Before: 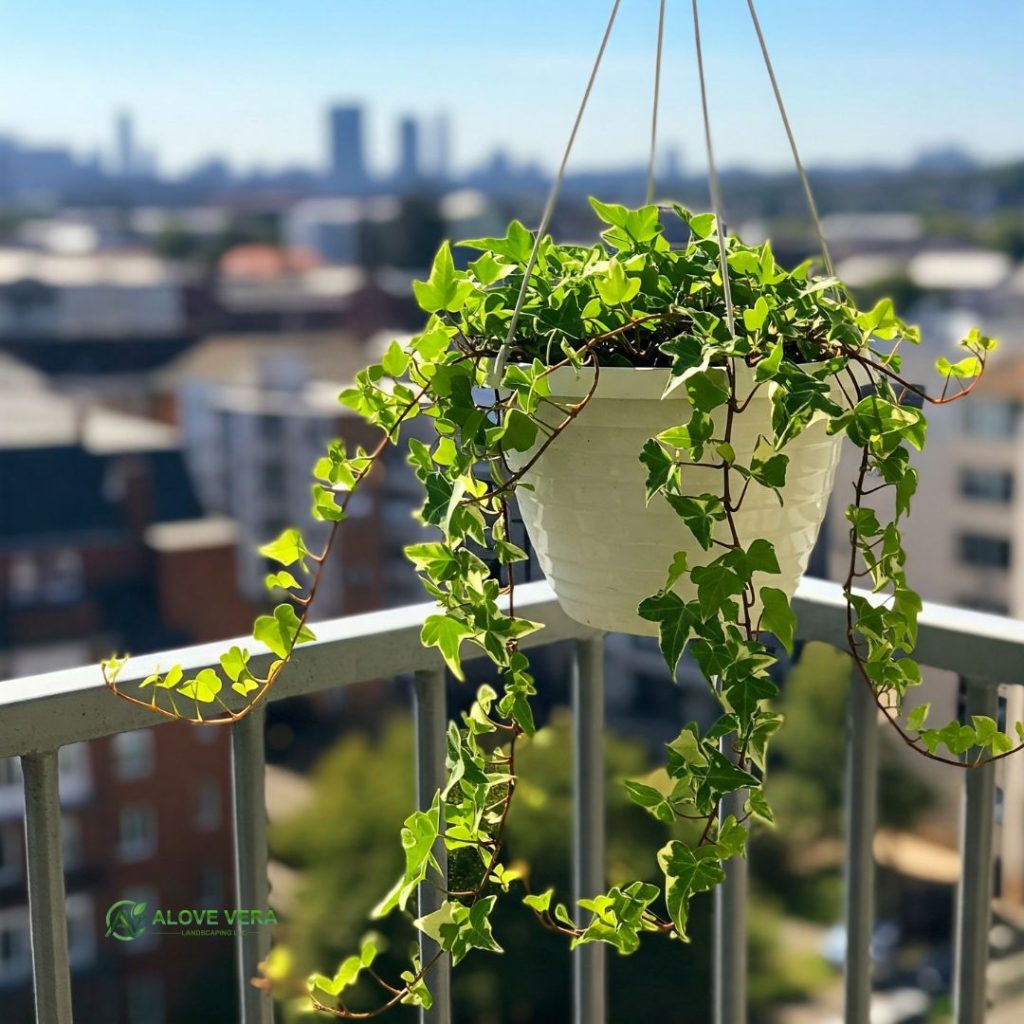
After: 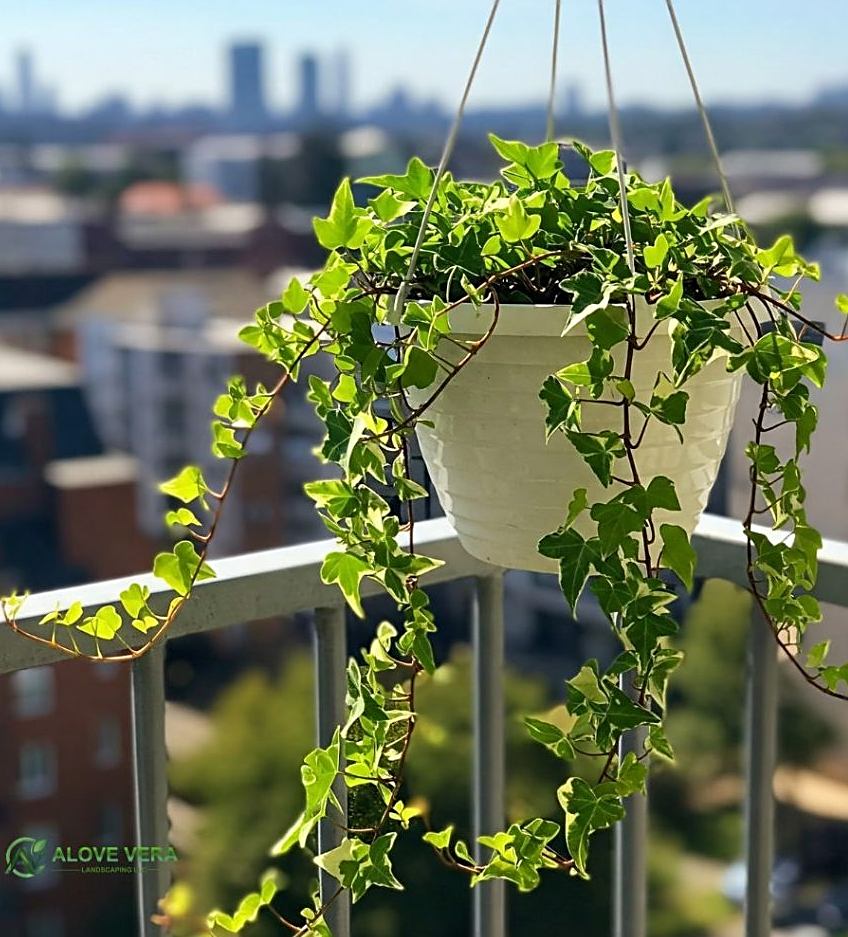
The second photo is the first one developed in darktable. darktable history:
crop: left 9.834%, top 6.207%, right 7.332%, bottom 2.273%
sharpen: on, module defaults
